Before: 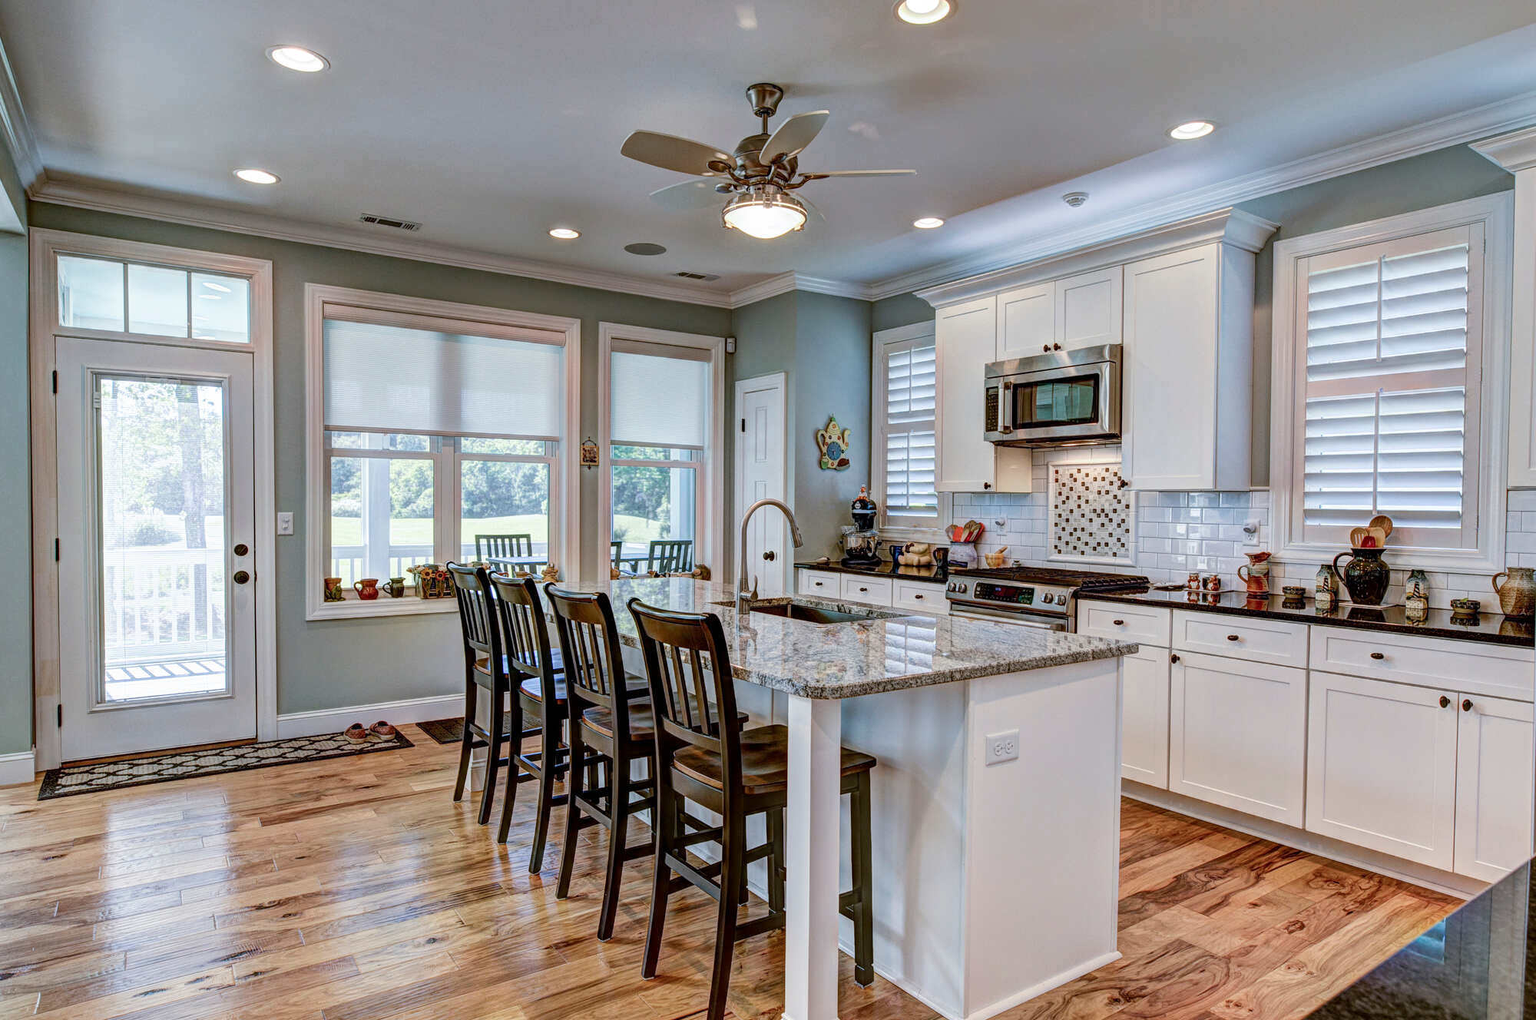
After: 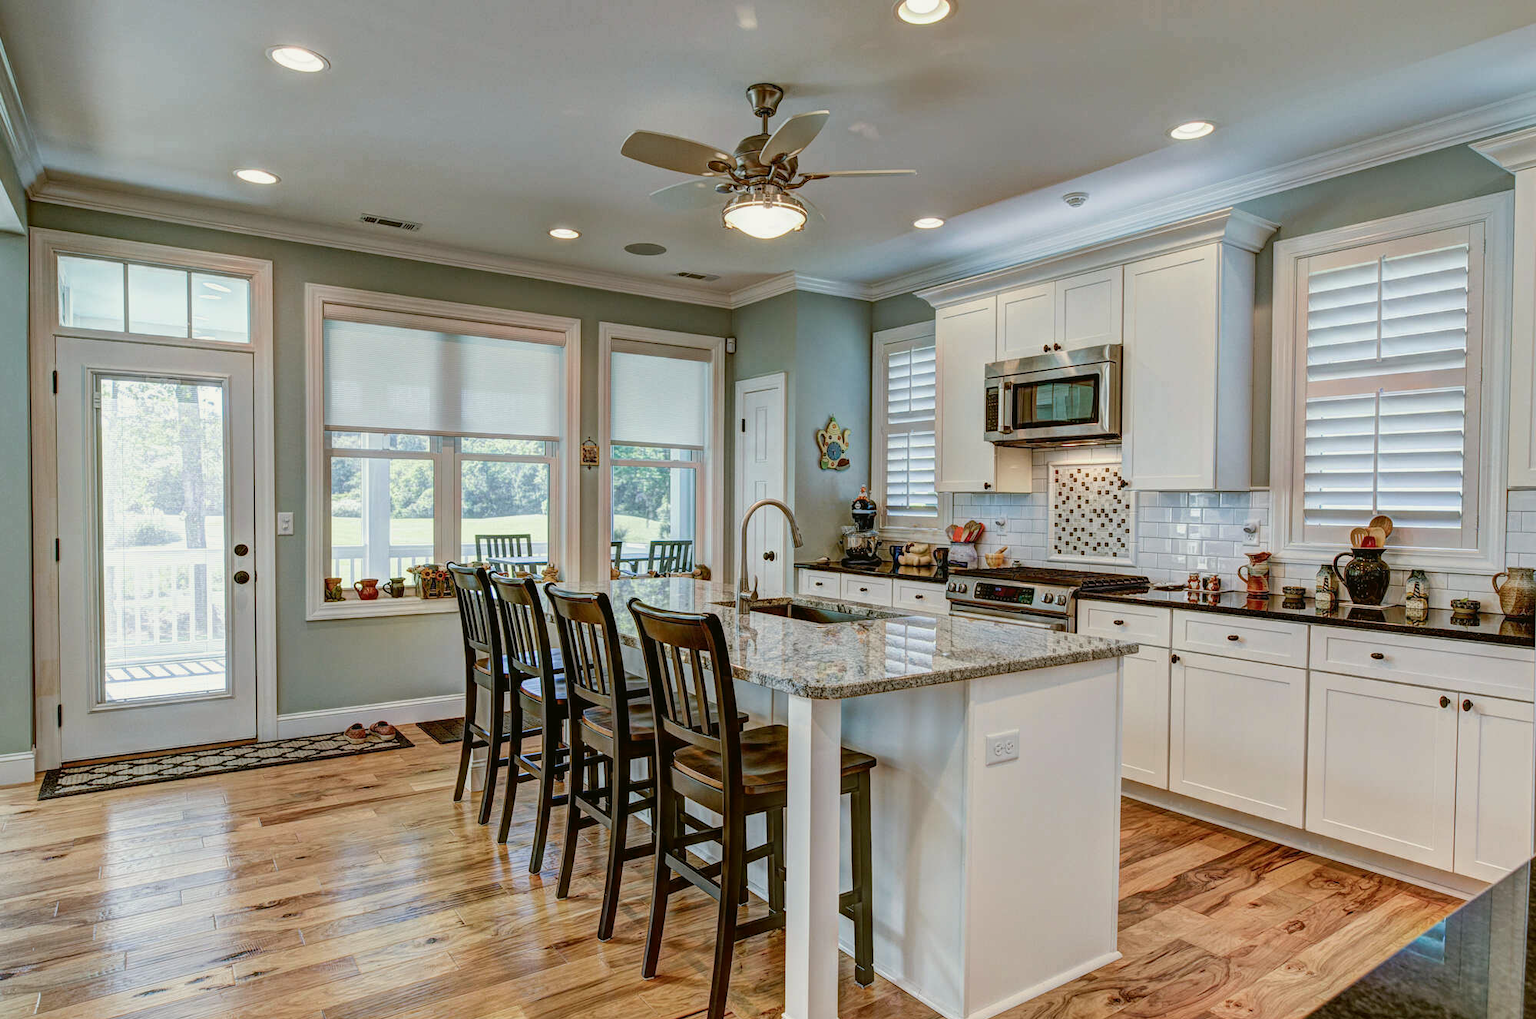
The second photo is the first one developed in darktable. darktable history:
color balance: mode lift, gamma, gain (sRGB), lift [1.04, 1, 1, 0.97], gamma [1.01, 1, 1, 0.97], gain [0.96, 1, 1, 0.97]
exposure: black level correction 0.001, compensate highlight preservation false
